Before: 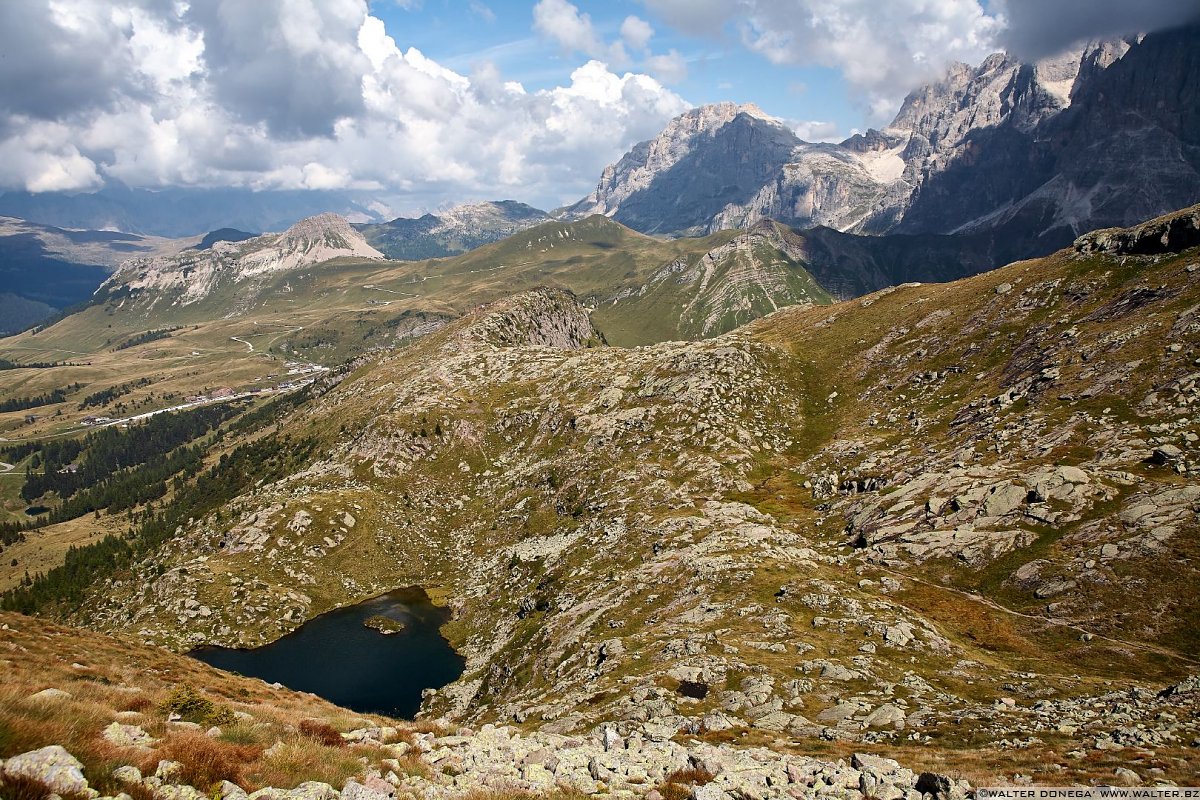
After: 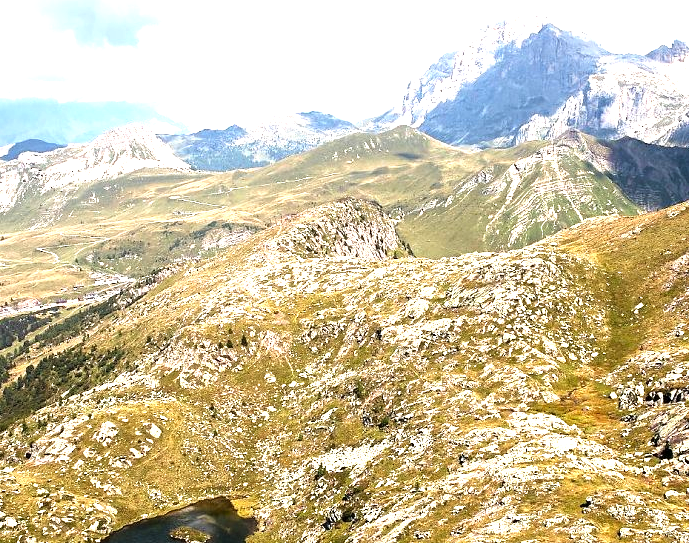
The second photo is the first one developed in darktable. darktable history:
crop: left 16.246%, top 11.236%, right 26.266%, bottom 20.782%
exposure: exposure 1 EV, compensate highlight preservation false
tone equalizer: -8 EV -0.771 EV, -7 EV -0.698 EV, -6 EV -0.562 EV, -5 EV -0.392 EV, -3 EV 0.381 EV, -2 EV 0.6 EV, -1 EV 0.692 EV, +0 EV 0.747 EV, mask exposure compensation -0.489 EV
levels: mode automatic, levels [0.044, 0.475, 0.791]
